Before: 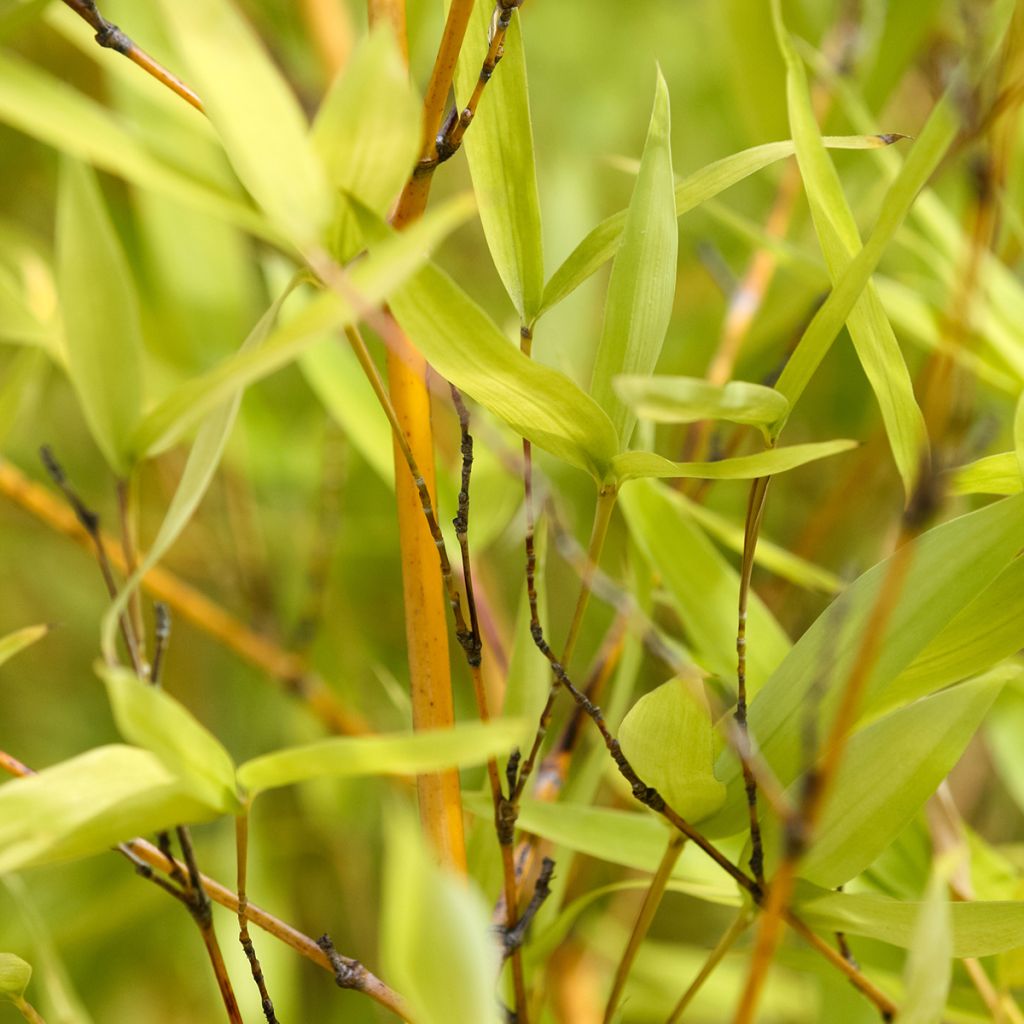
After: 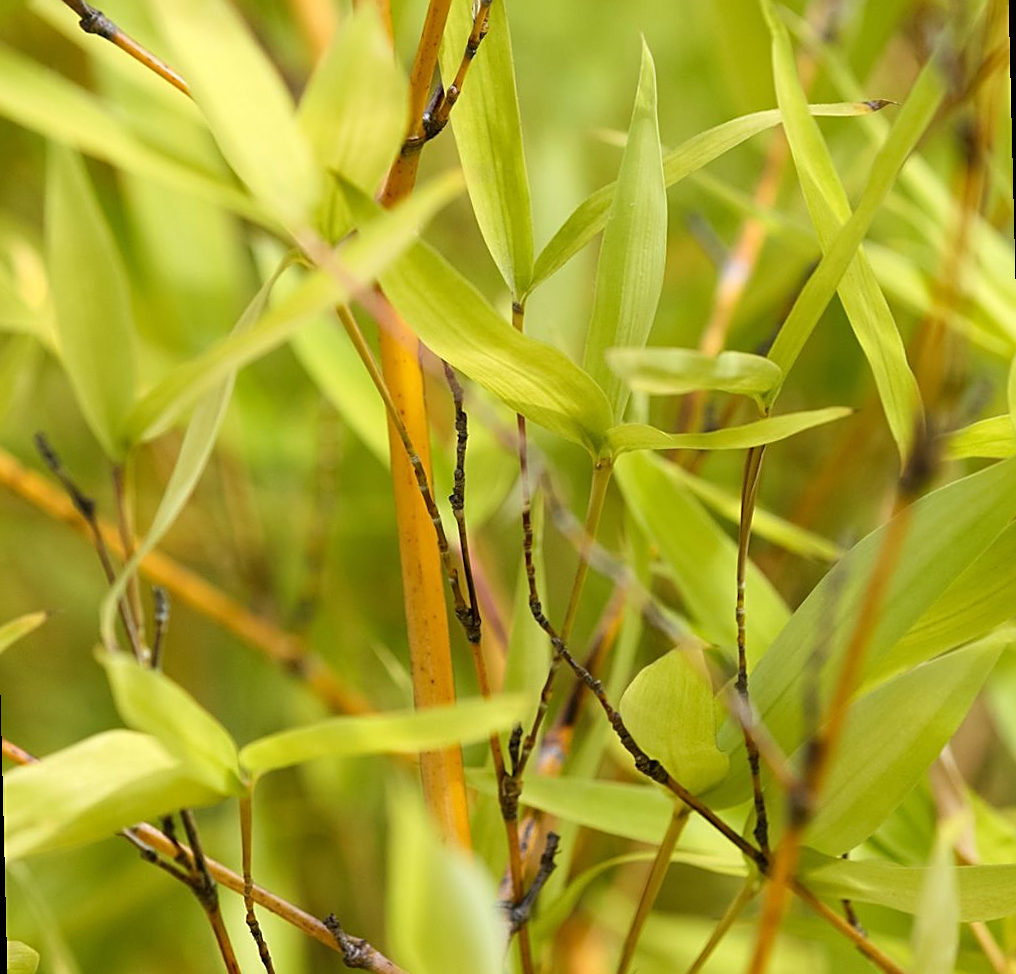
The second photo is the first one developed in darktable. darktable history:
rotate and perspective: rotation -1.42°, crop left 0.016, crop right 0.984, crop top 0.035, crop bottom 0.965
sharpen: on, module defaults
